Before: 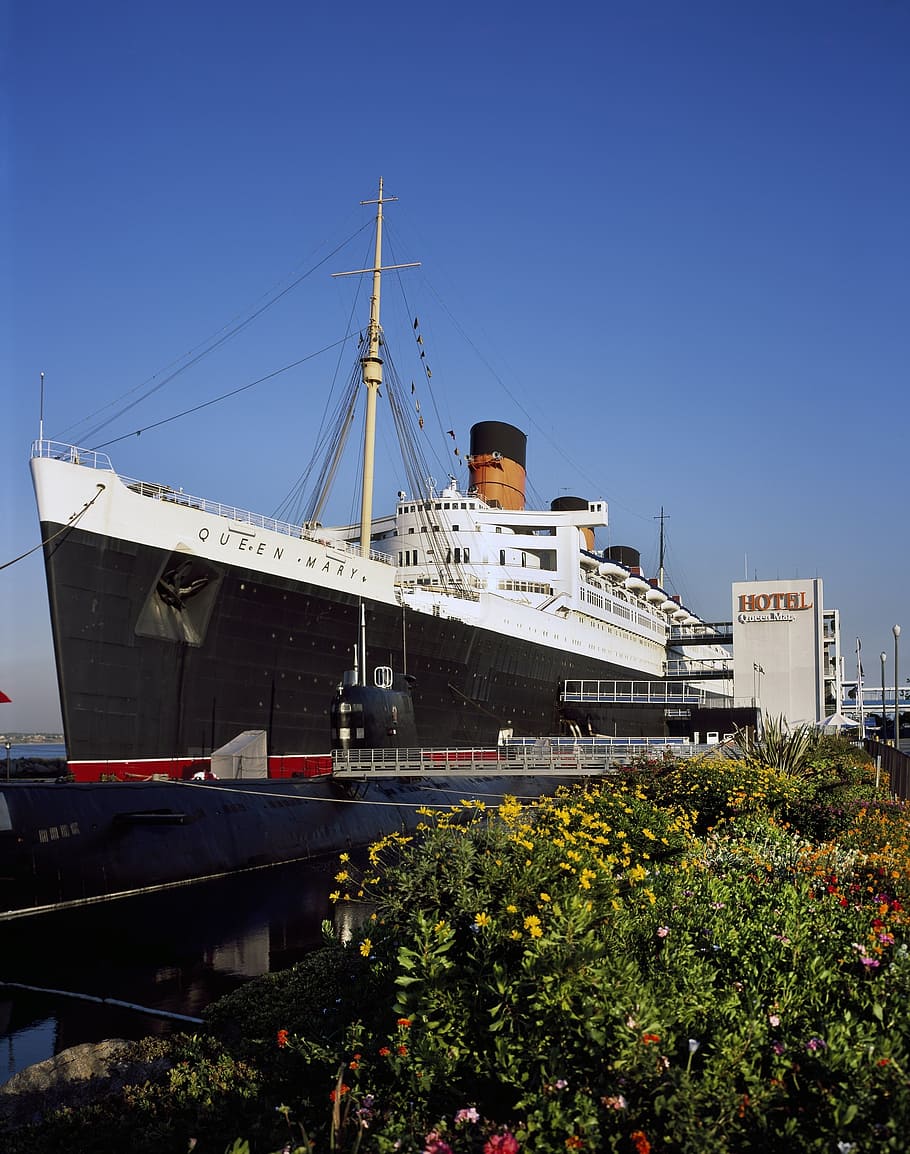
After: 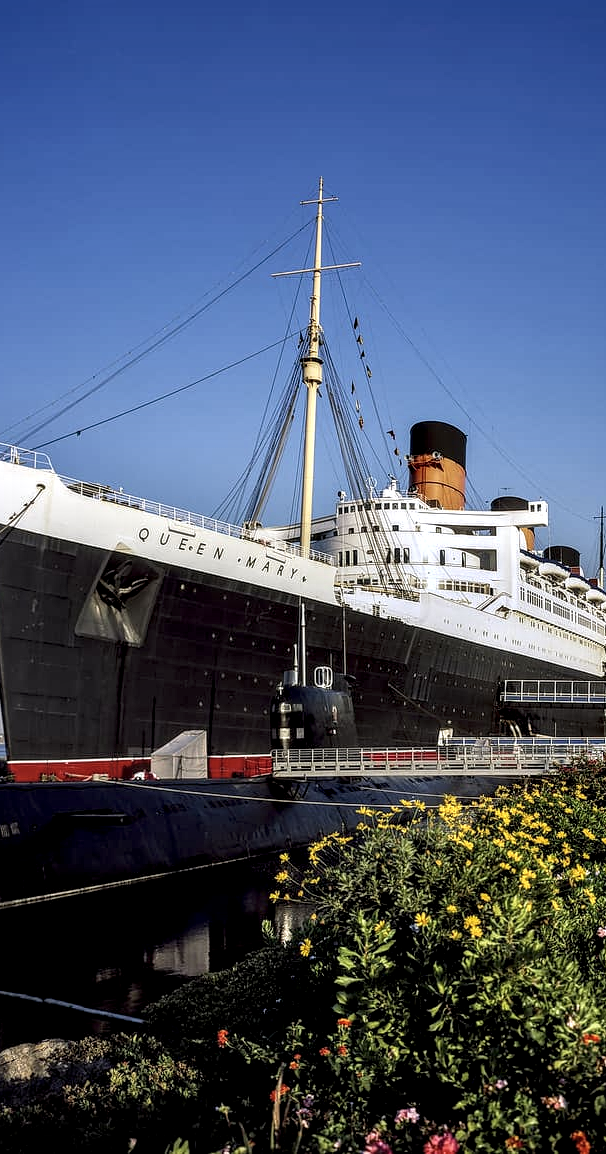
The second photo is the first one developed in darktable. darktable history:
crop and rotate: left 6.617%, right 26.717%
white balance: red 1, blue 1
local contrast: highlights 19%, detail 186%
